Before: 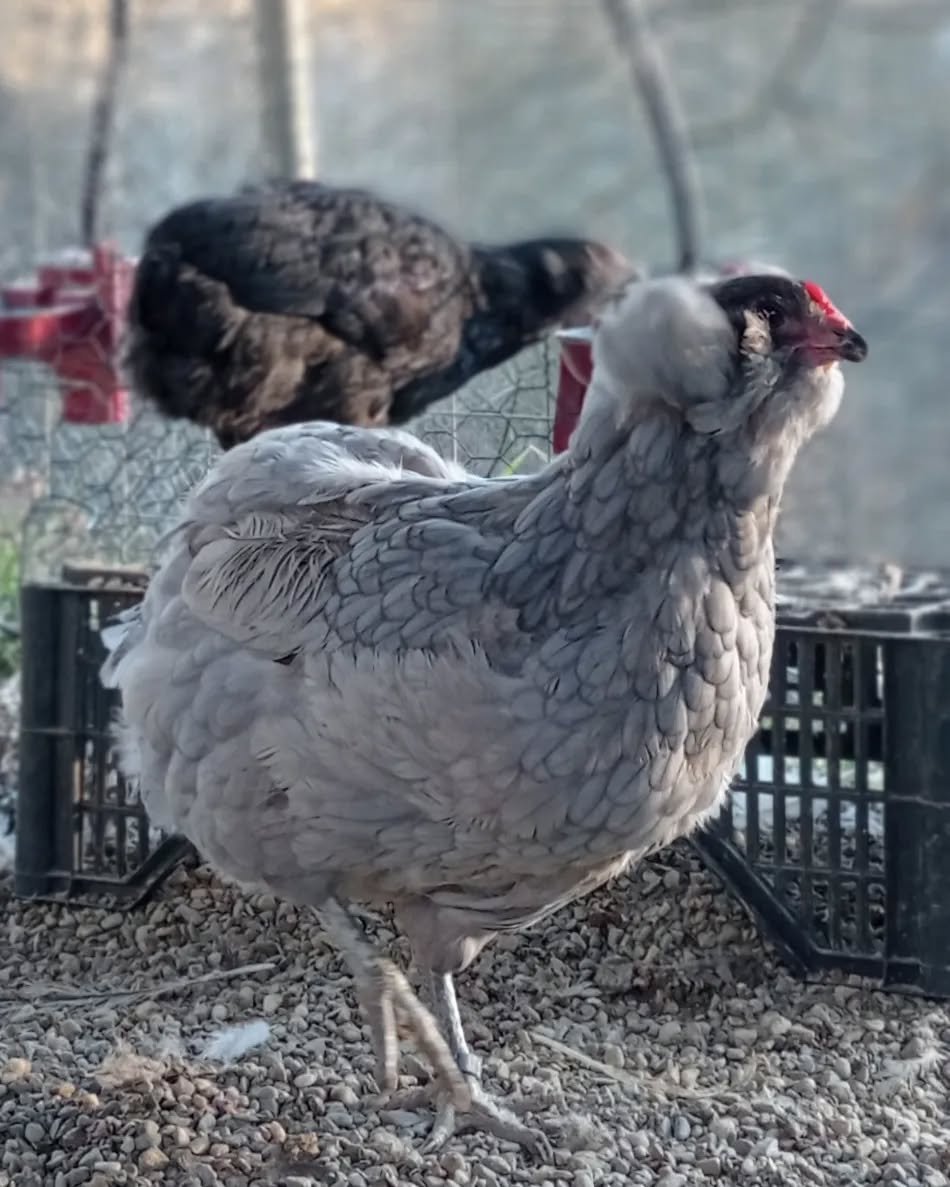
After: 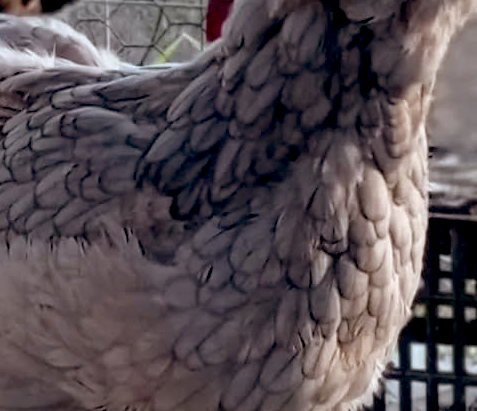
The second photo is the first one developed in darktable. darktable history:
crop: left 36.607%, top 34.735%, right 13.146%, bottom 30.611%
rgb levels: mode RGB, independent channels, levels [[0, 0.5, 1], [0, 0.521, 1], [0, 0.536, 1]]
exposure: black level correction 0.029, exposure -0.073 EV, compensate highlight preservation false
